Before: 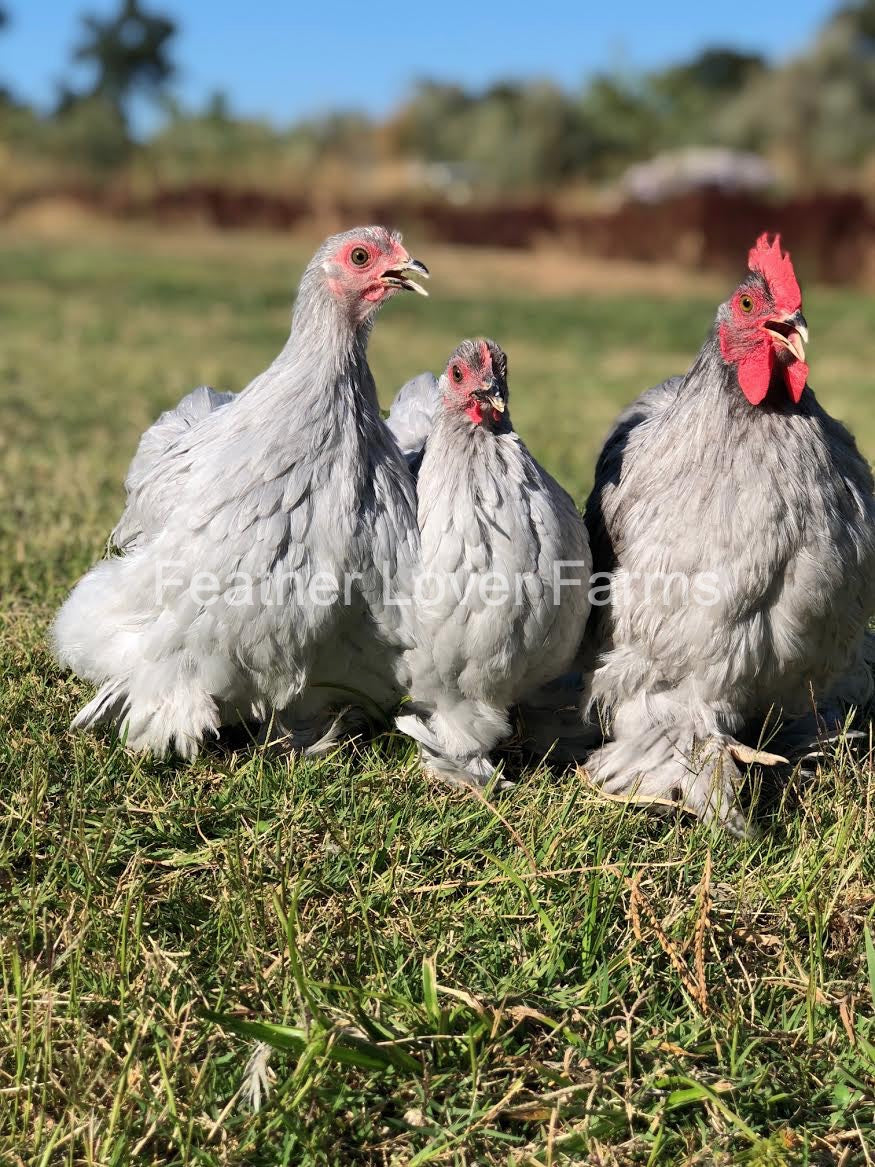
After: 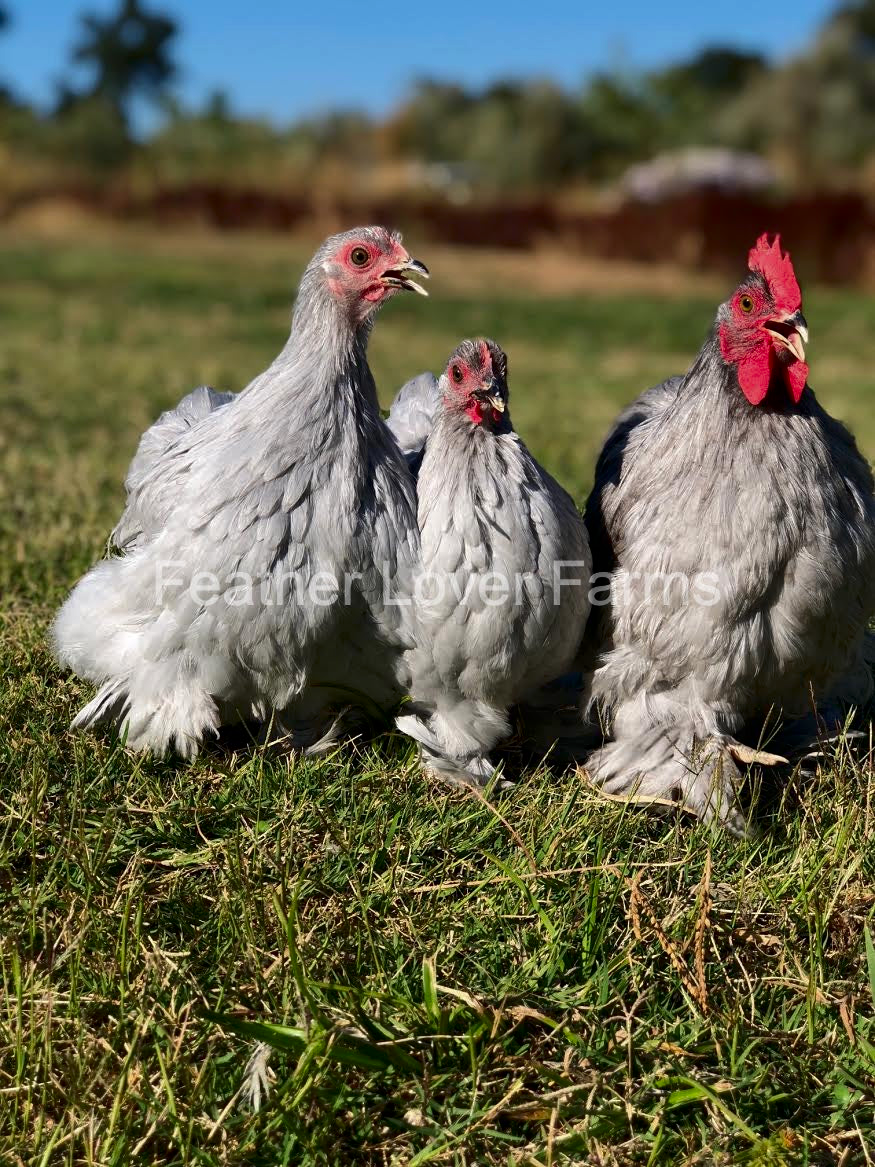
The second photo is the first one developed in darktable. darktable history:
contrast brightness saturation: brightness -0.21, saturation 0.084
